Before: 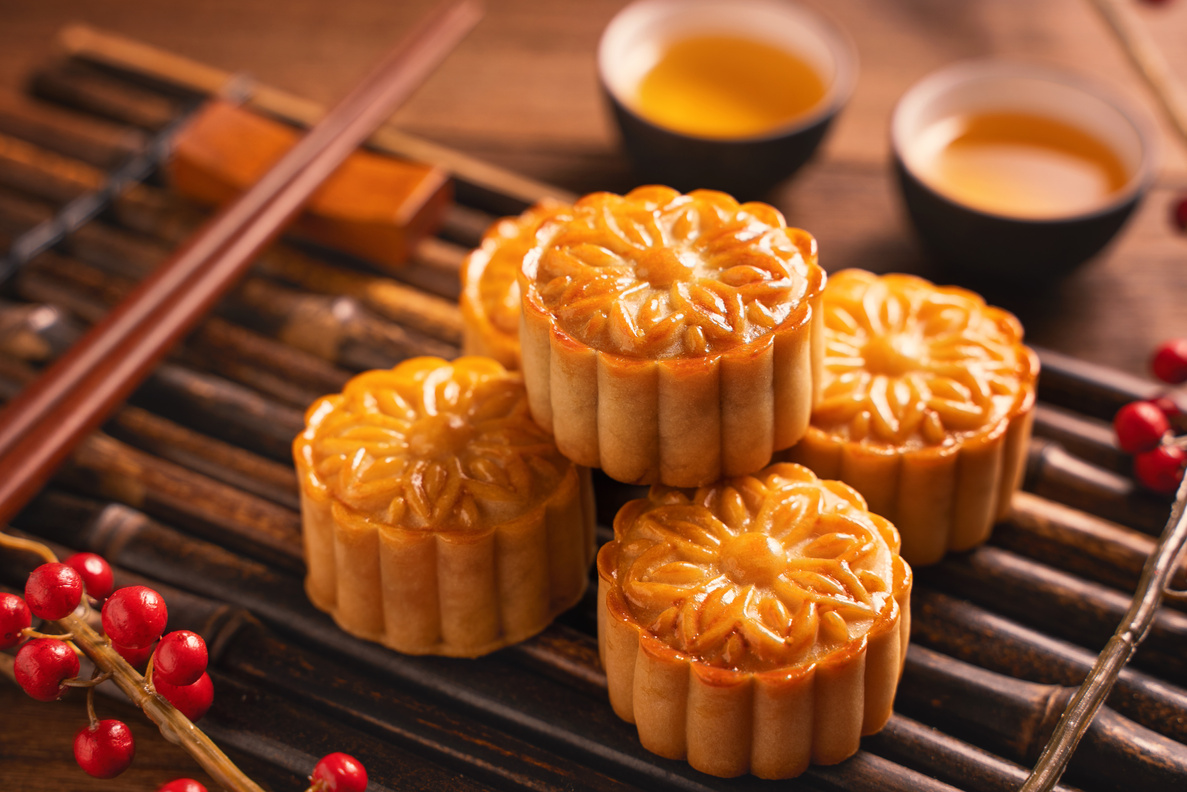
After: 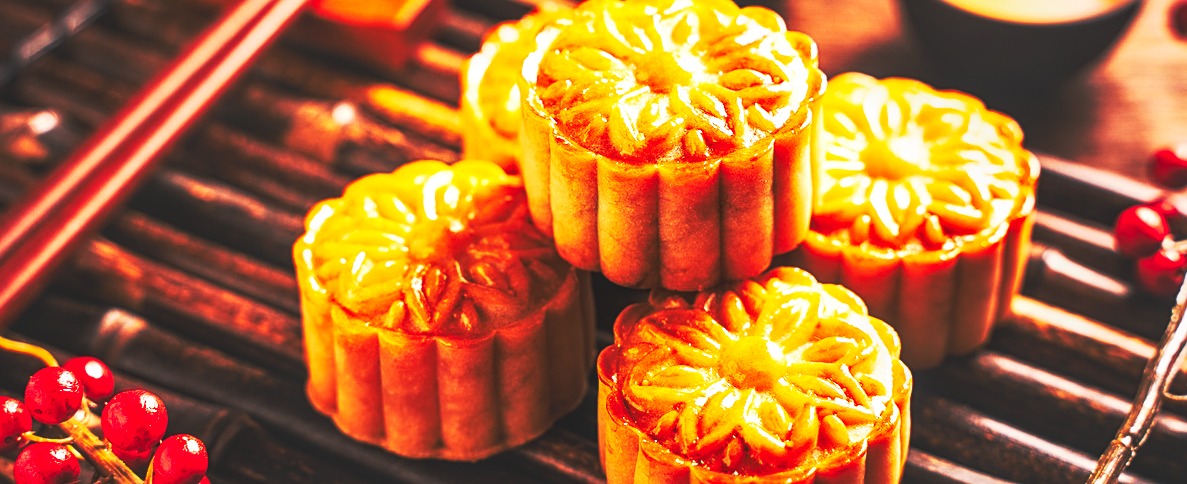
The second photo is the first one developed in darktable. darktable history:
crop and rotate: top 24.837%, bottom 13.928%
exposure: exposure -0.144 EV, compensate highlight preservation false
base curve: curves: ch0 [(0, 0.015) (0.085, 0.116) (0.134, 0.298) (0.19, 0.545) (0.296, 0.764) (0.599, 0.982) (1, 1)], preserve colors none
sharpen: on, module defaults
local contrast: on, module defaults
